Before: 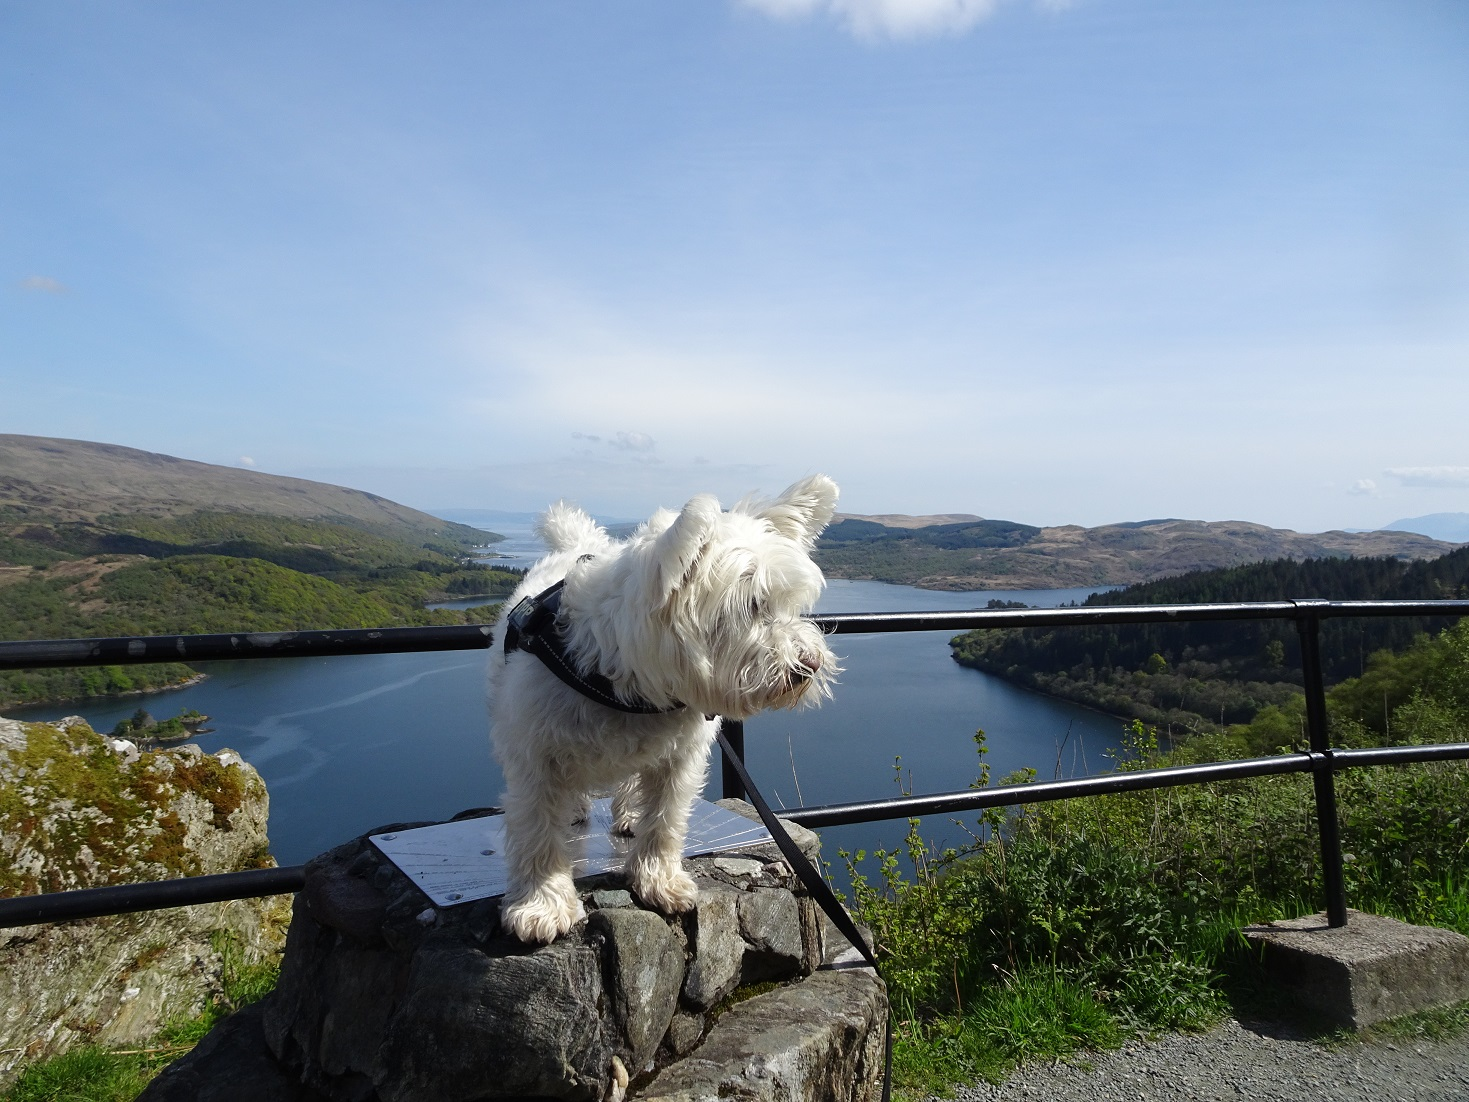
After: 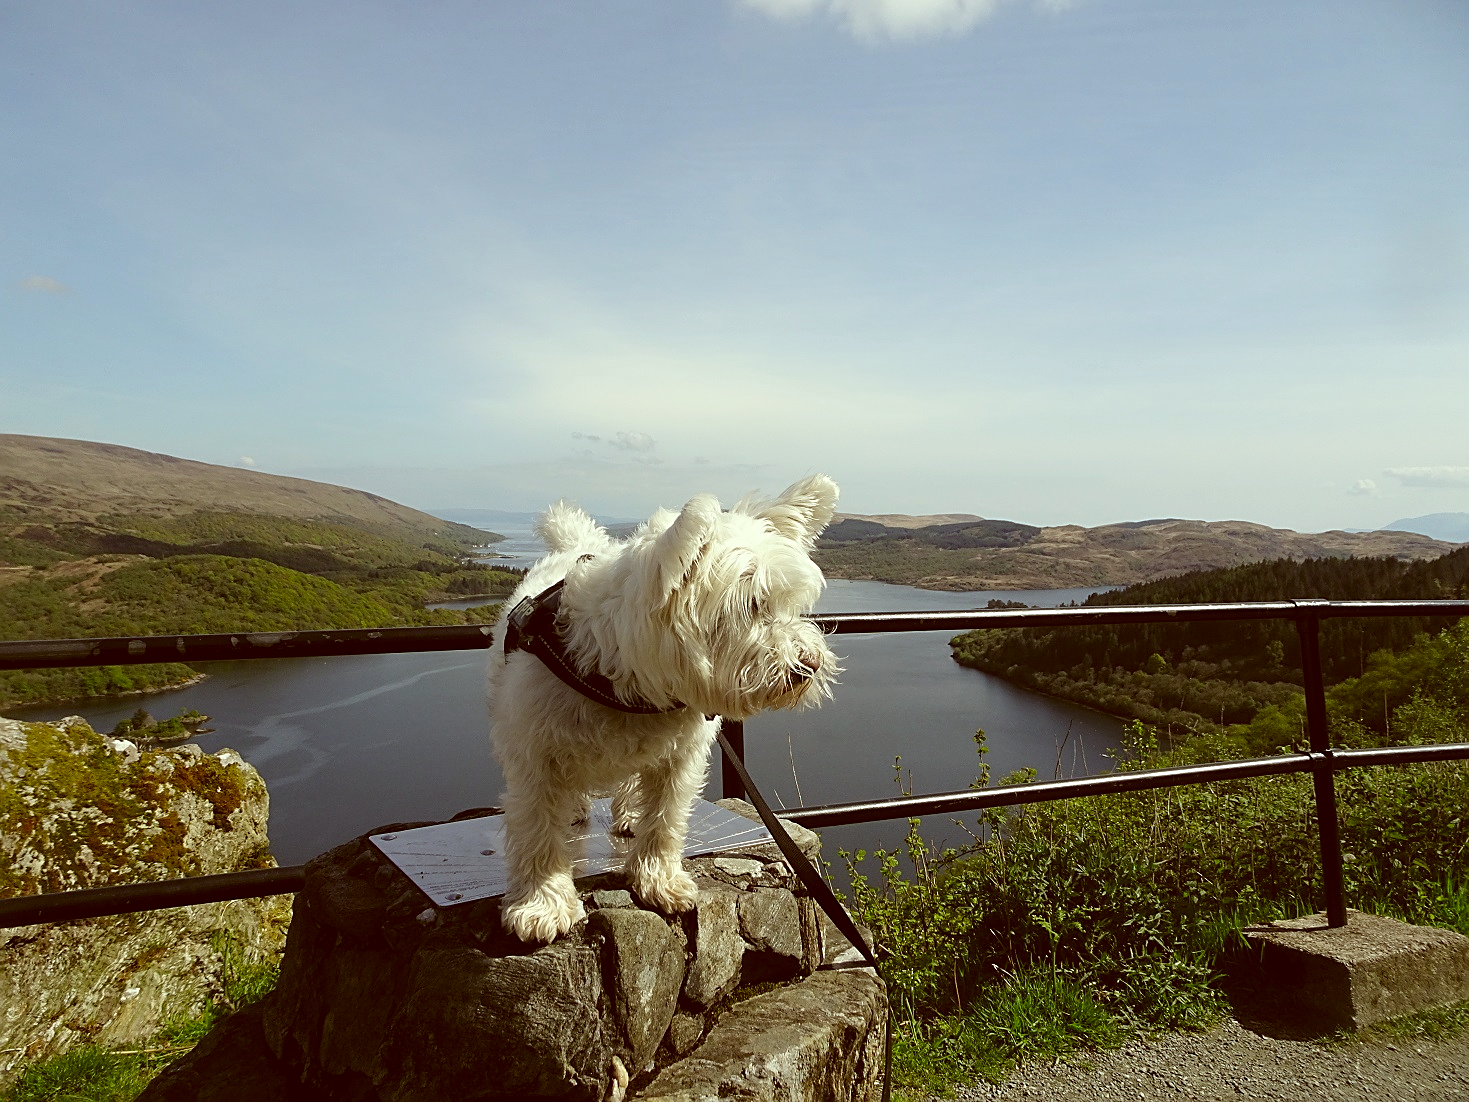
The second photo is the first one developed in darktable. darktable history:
sharpen: on, module defaults
color correction: highlights a* -6, highlights b* 9.17, shadows a* 10.75, shadows b* 23.65
